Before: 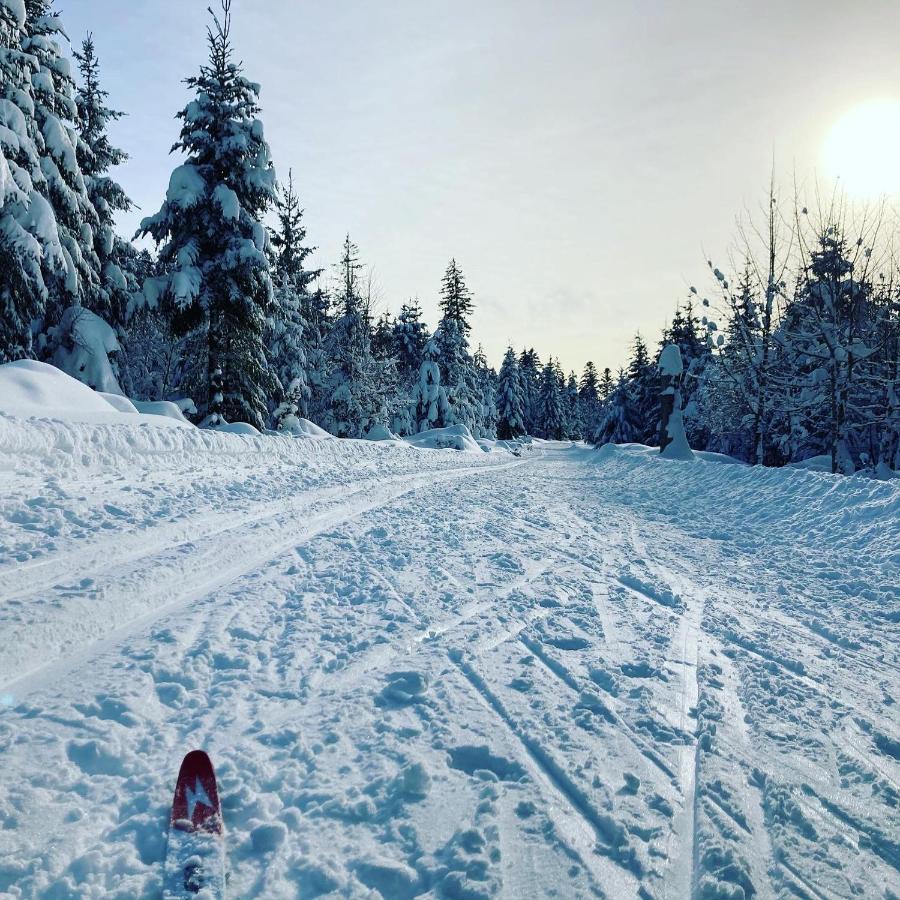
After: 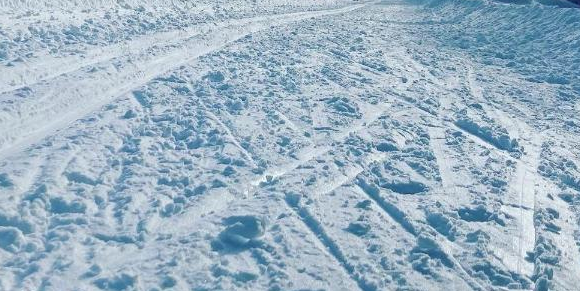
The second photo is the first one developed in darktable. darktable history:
crop: left 18.158%, top 50.706%, right 17.329%, bottom 16.878%
